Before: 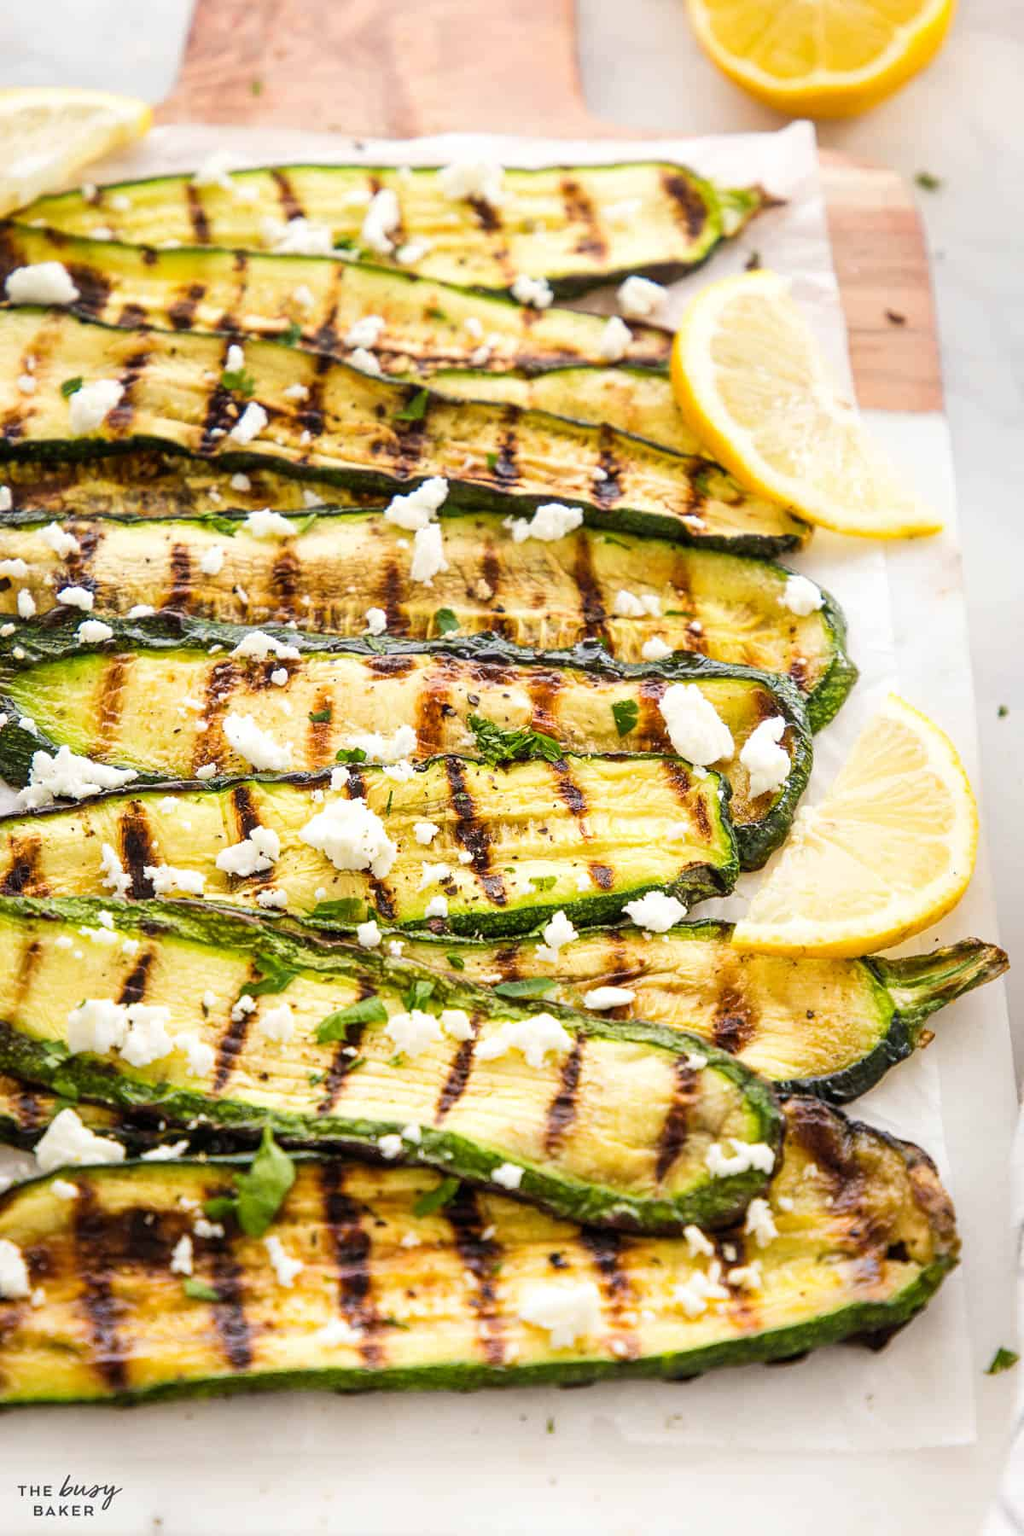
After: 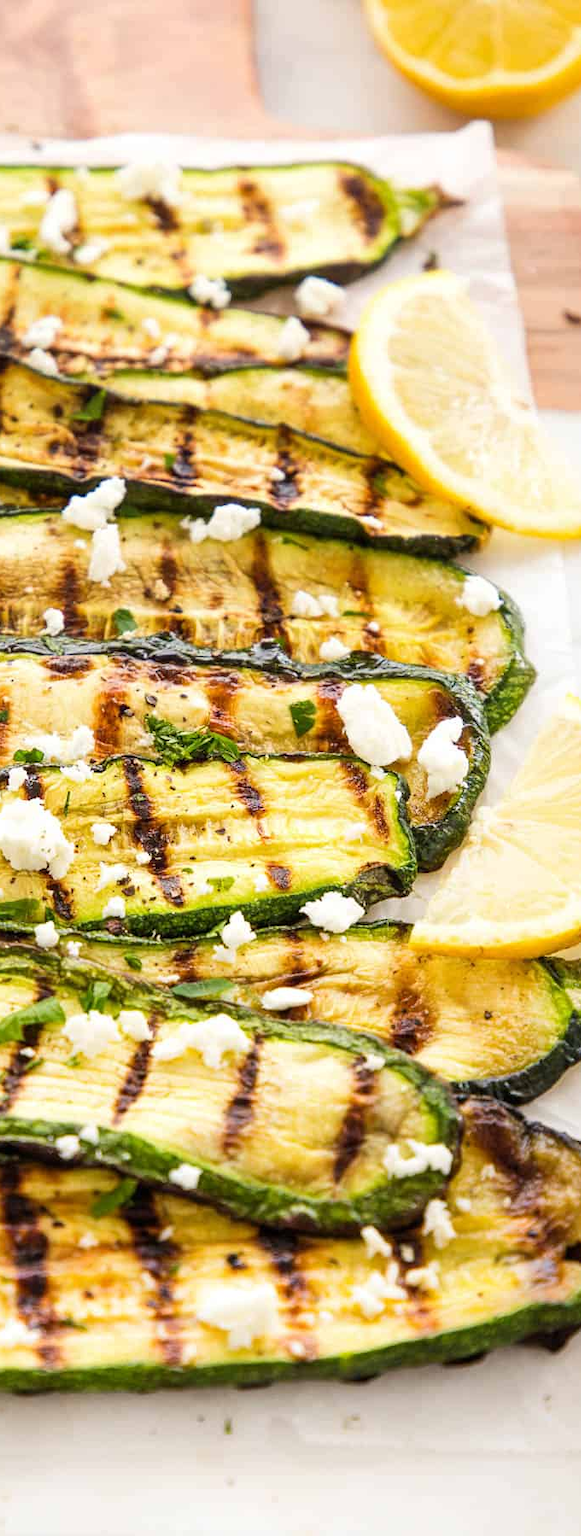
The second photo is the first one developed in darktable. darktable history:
crop: left 31.582%, top 0.009%, right 11.606%
